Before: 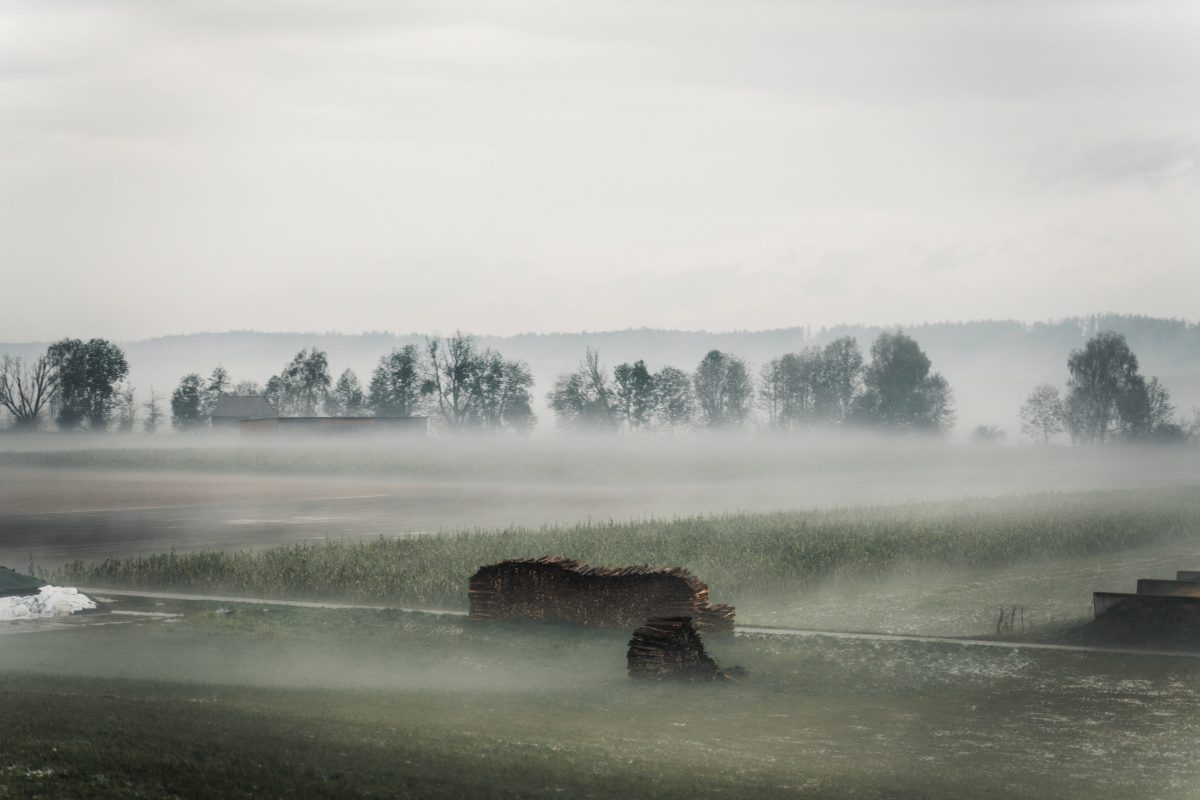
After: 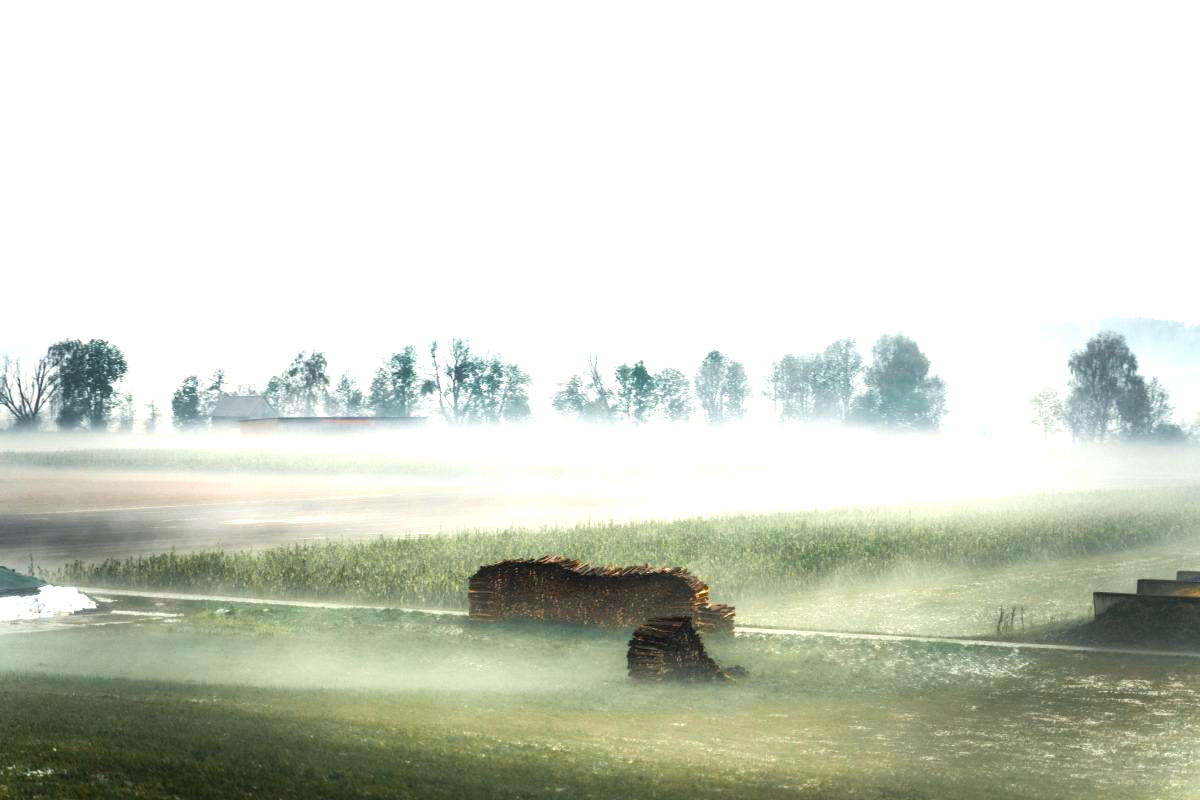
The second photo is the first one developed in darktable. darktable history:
contrast brightness saturation: contrast 0.104, brightness 0.033, saturation 0.086
color balance rgb: linear chroma grading › global chroma 14.528%, perceptual saturation grading › global saturation 20%, perceptual saturation grading › highlights -25.773%, perceptual saturation grading › shadows 49.958%, perceptual brilliance grading › global brilliance 30.203%, perceptual brilliance grading › highlights 12.527%, perceptual brilliance grading › mid-tones 23.545%, global vibrance 11.294%
